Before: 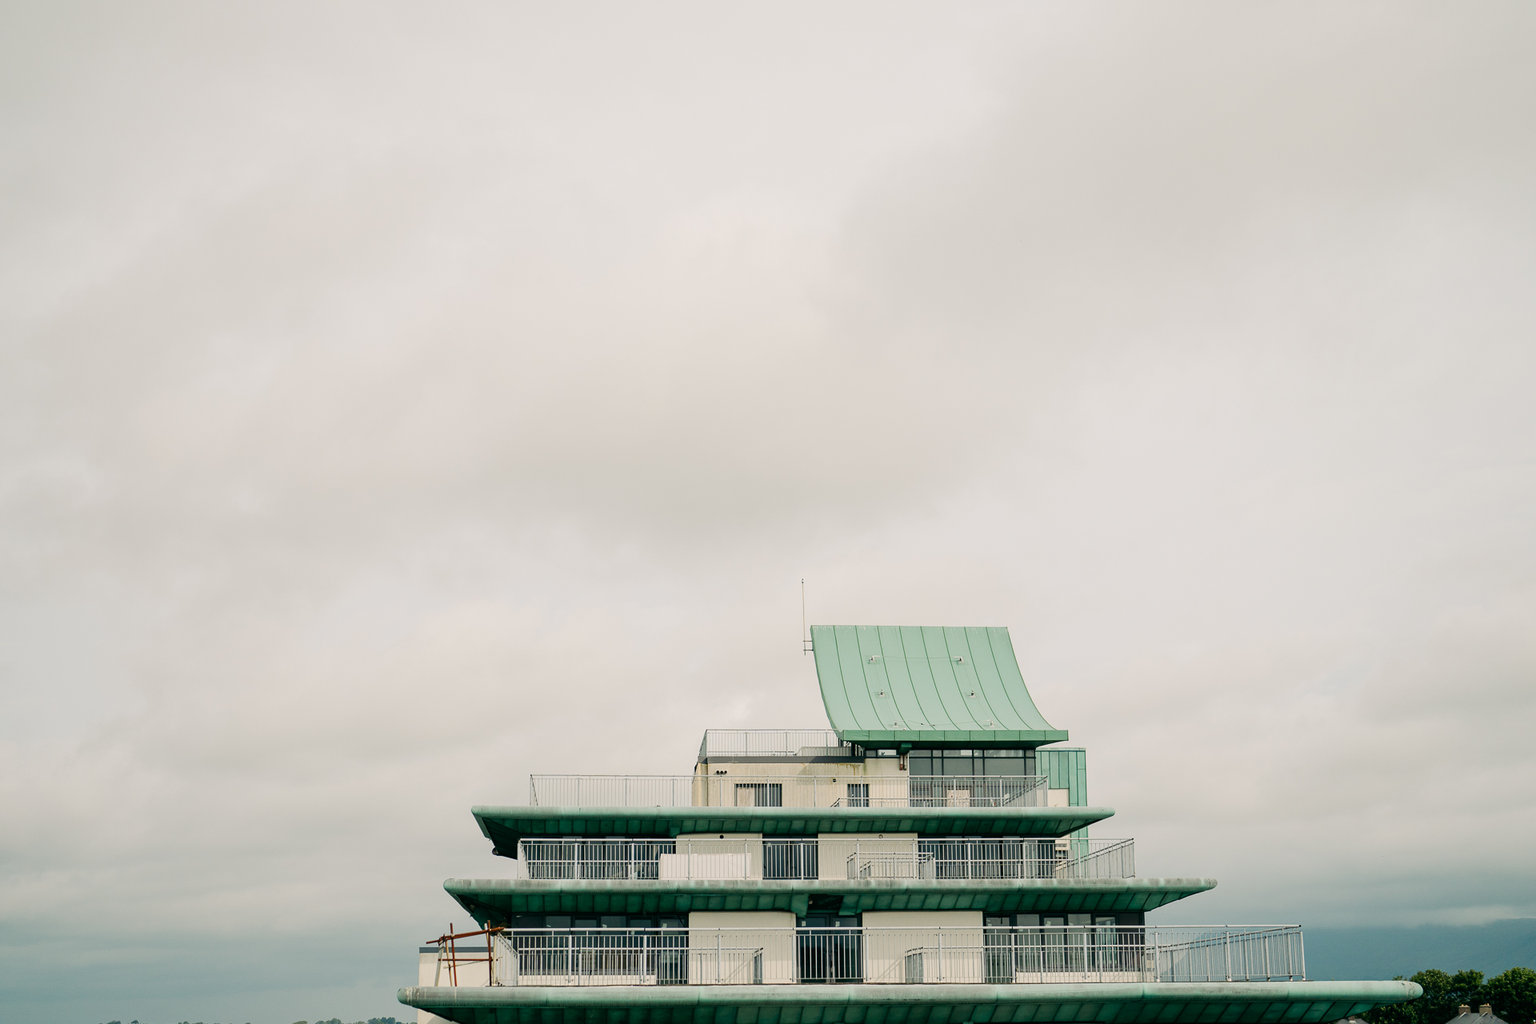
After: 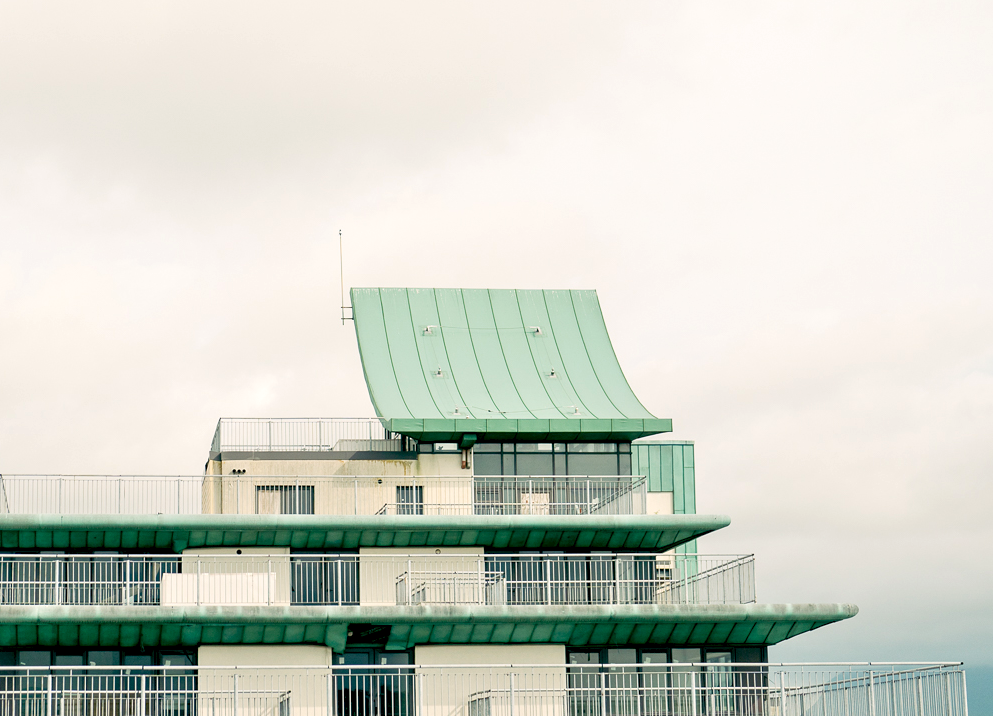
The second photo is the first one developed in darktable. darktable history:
exposure: black level correction 0.005, exposure 0.41 EV, compensate highlight preservation false
levels: levels [0, 0.498, 1]
tone equalizer: -8 EV 0.979 EV, -7 EV 1.01 EV, -6 EV 0.969 EV, -5 EV 0.966 EV, -4 EV 1.03 EV, -3 EV 0.76 EV, -2 EV 0.511 EV, -1 EV 0.243 EV
crop: left 34.581%, top 38.612%, right 13.661%, bottom 5.384%
